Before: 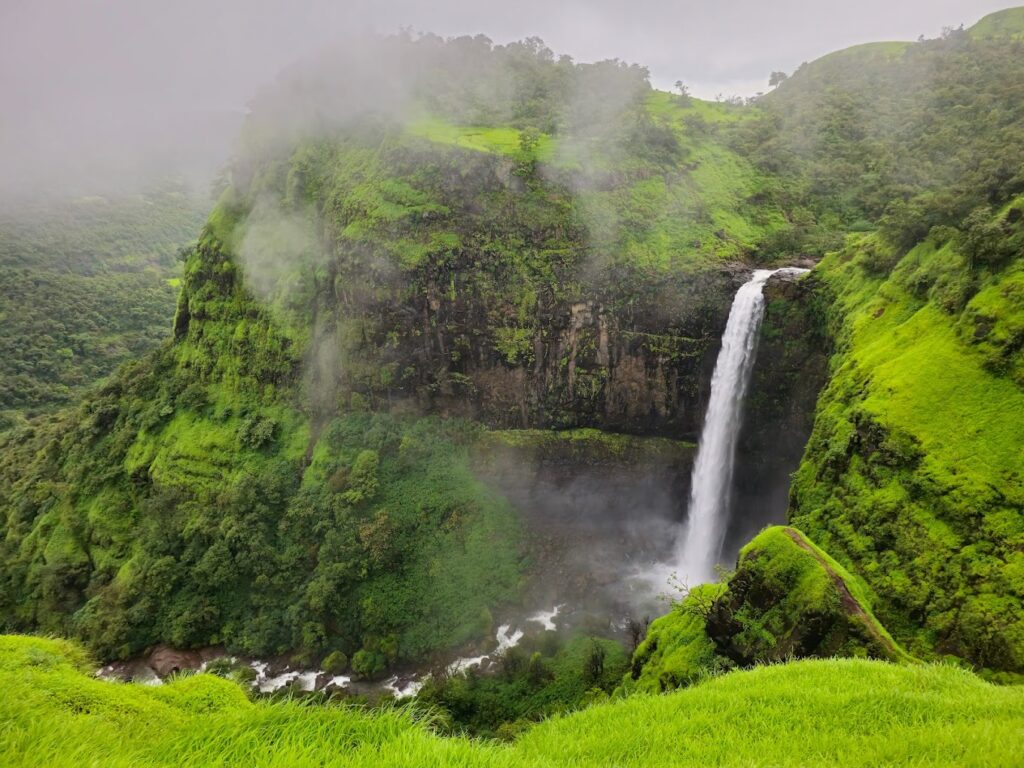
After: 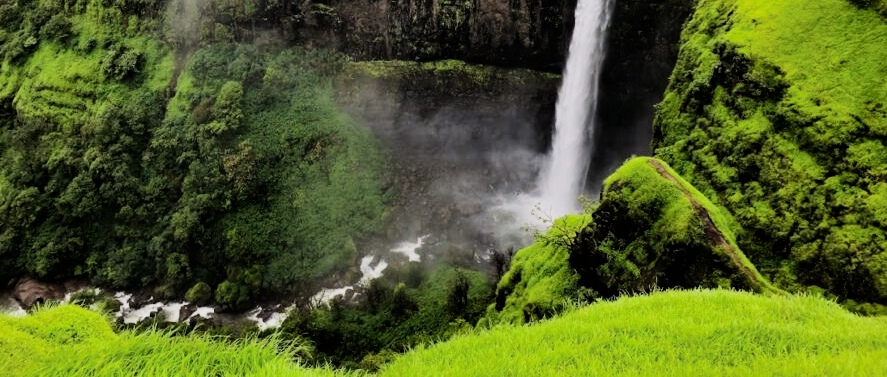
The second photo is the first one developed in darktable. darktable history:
filmic rgb: black relative exposure -7.5 EV, white relative exposure 4.99 EV, hardness 3.32, contrast 1.296
crop and rotate: left 13.322%, top 48.07%, bottom 2.785%
tone equalizer: -8 EV -0.39 EV, -7 EV -0.374 EV, -6 EV -0.356 EV, -5 EV -0.228 EV, -3 EV 0.247 EV, -2 EV 0.342 EV, -1 EV 0.393 EV, +0 EV 0.437 EV, edges refinement/feathering 500, mask exposure compensation -1.57 EV, preserve details no
